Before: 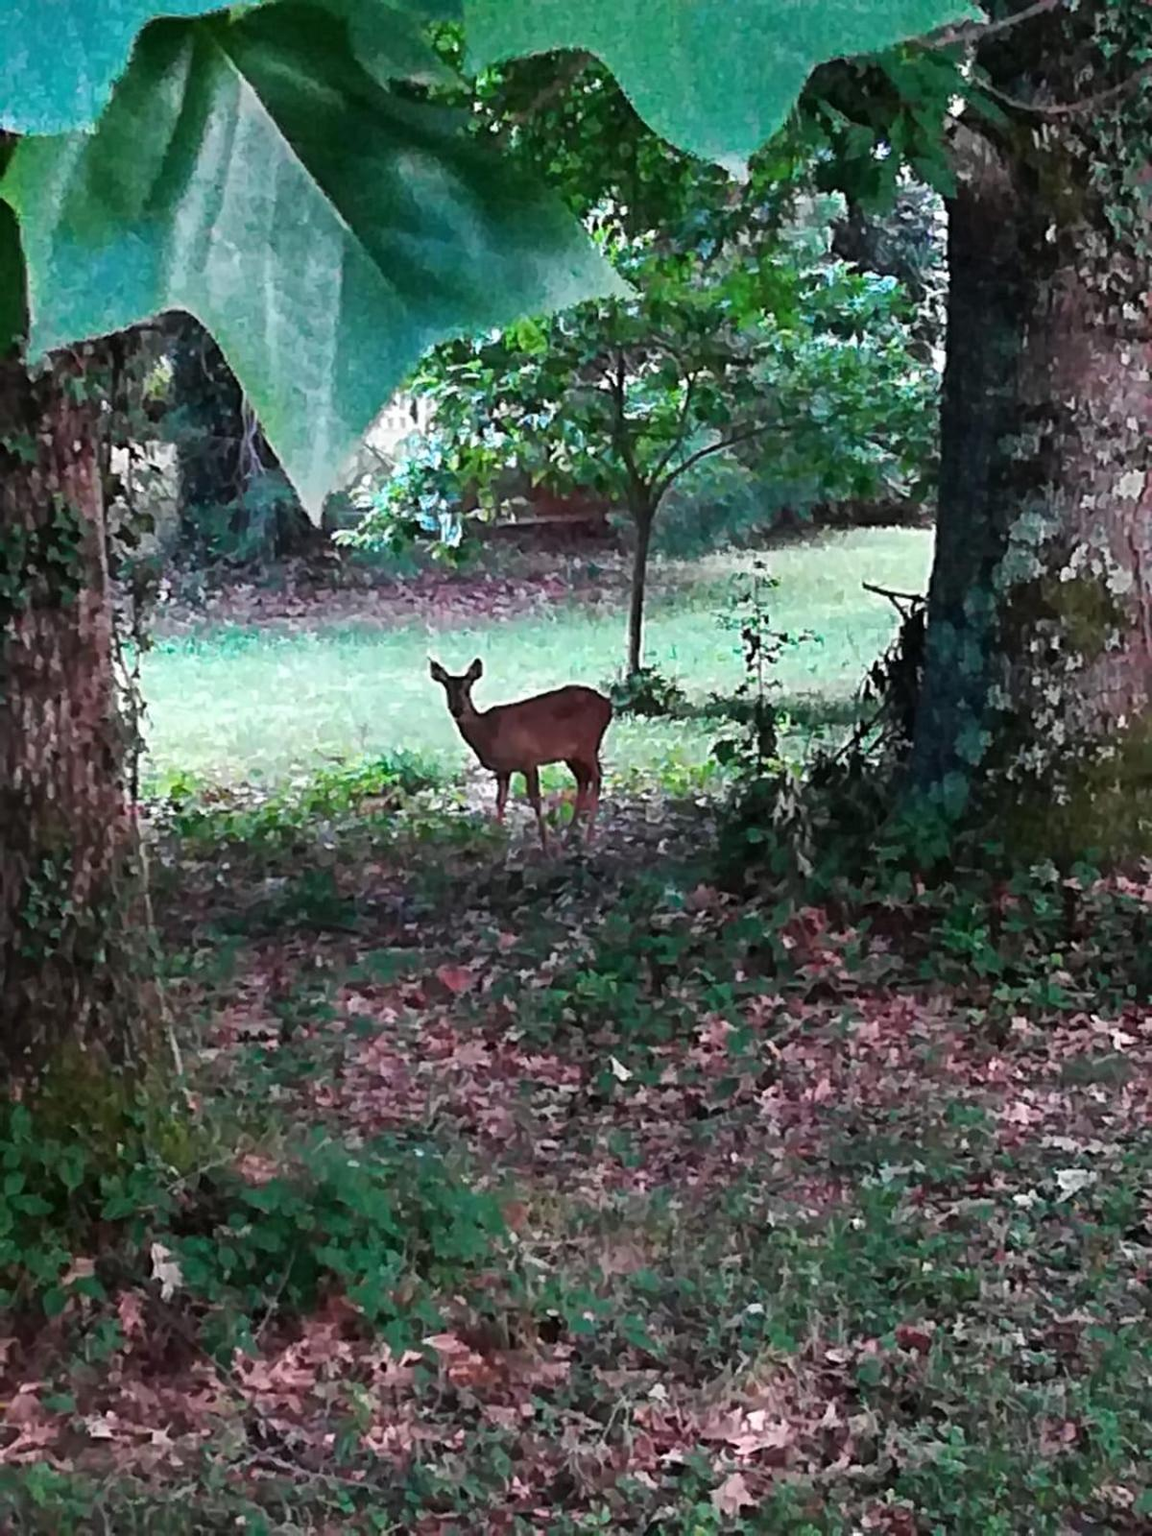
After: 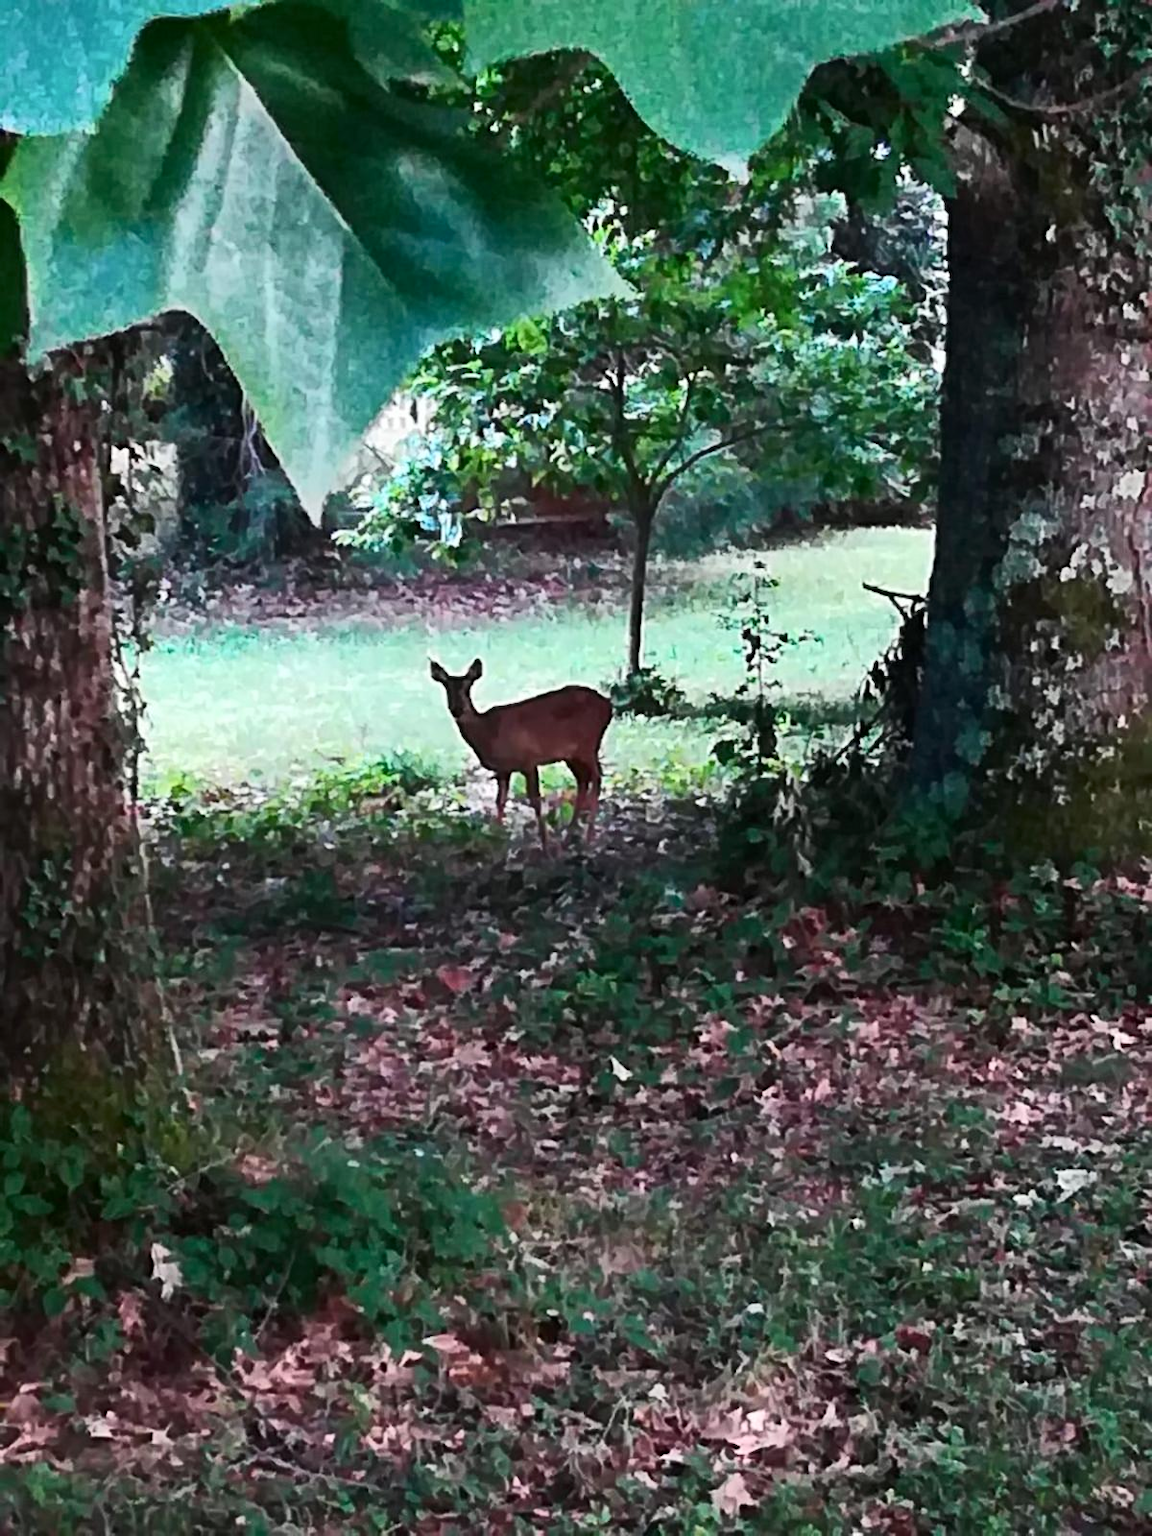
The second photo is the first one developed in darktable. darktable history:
tone curve: curves: ch0 [(0, 0) (0.003, 0.003) (0.011, 0.012) (0.025, 0.023) (0.044, 0.04) (0.069, 0.056) (0.1, 0.082) (0.136, 0.107) (0.177, 0.144) (0.224, 0.186) (0.277, 0.237) (0.335, 0.297) (0.399, 0.37) (0.468, 0.465) (0.543, 0.567) (0.623, 0.68) (0.709, 0.782) (0.801, 0.86) (0.898, 0.924) (1, 1)], color space Lab, independent channels
